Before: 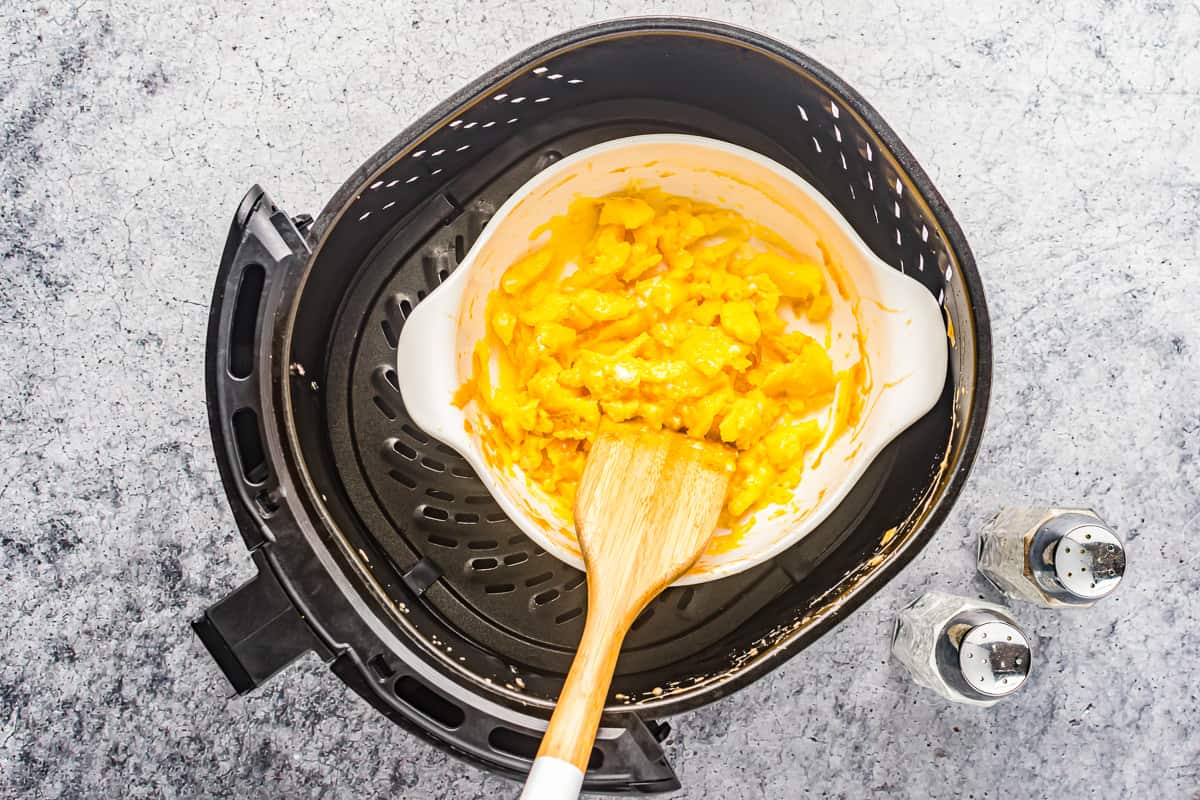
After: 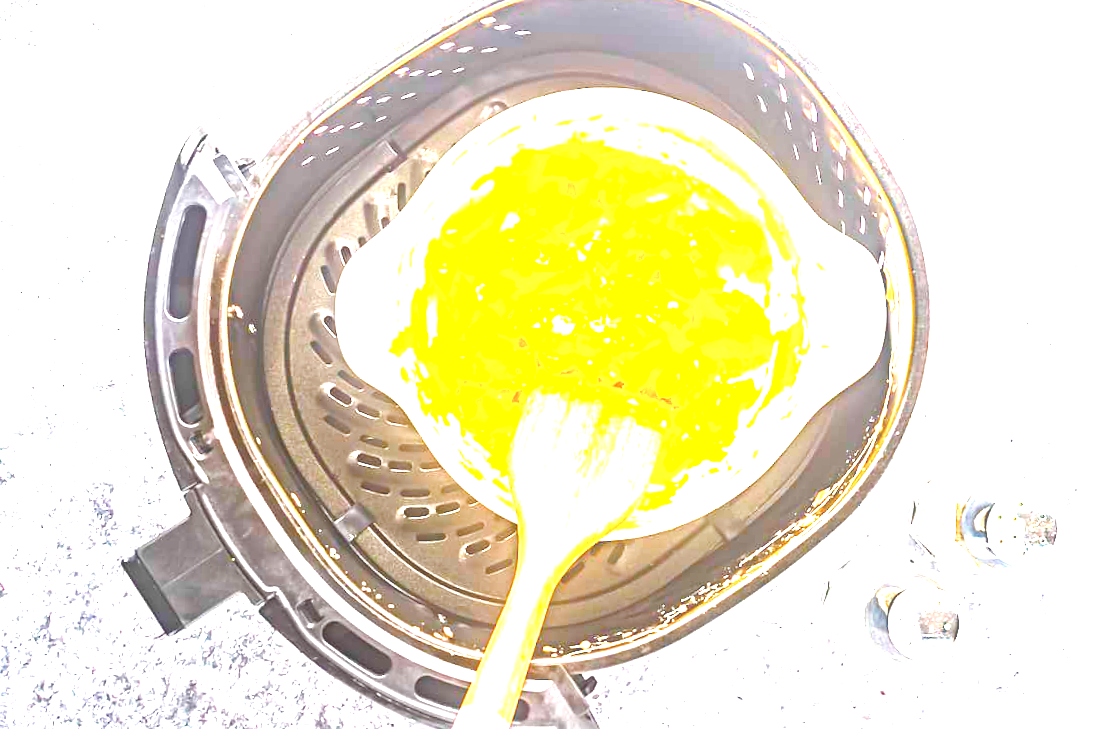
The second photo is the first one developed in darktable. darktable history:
exposure: black level correction 0, exposure 2.001 EV, compensate highlight preservation false
color balance rgb: linear chroma grading › global chroma 7.978%, perceptual saturation grading › global saturation 39.649%, perceptual saturation grading › highlights -50.205%, perceptual saturation grading › shadows 30.249%, perceptual brilliance grading › global brilliance 12.637%
local contrast: detail 71%
crop and rotate: angle -1.83°, left 3.15%, top 4.004%, right 1.42%, bottom 0.422%
